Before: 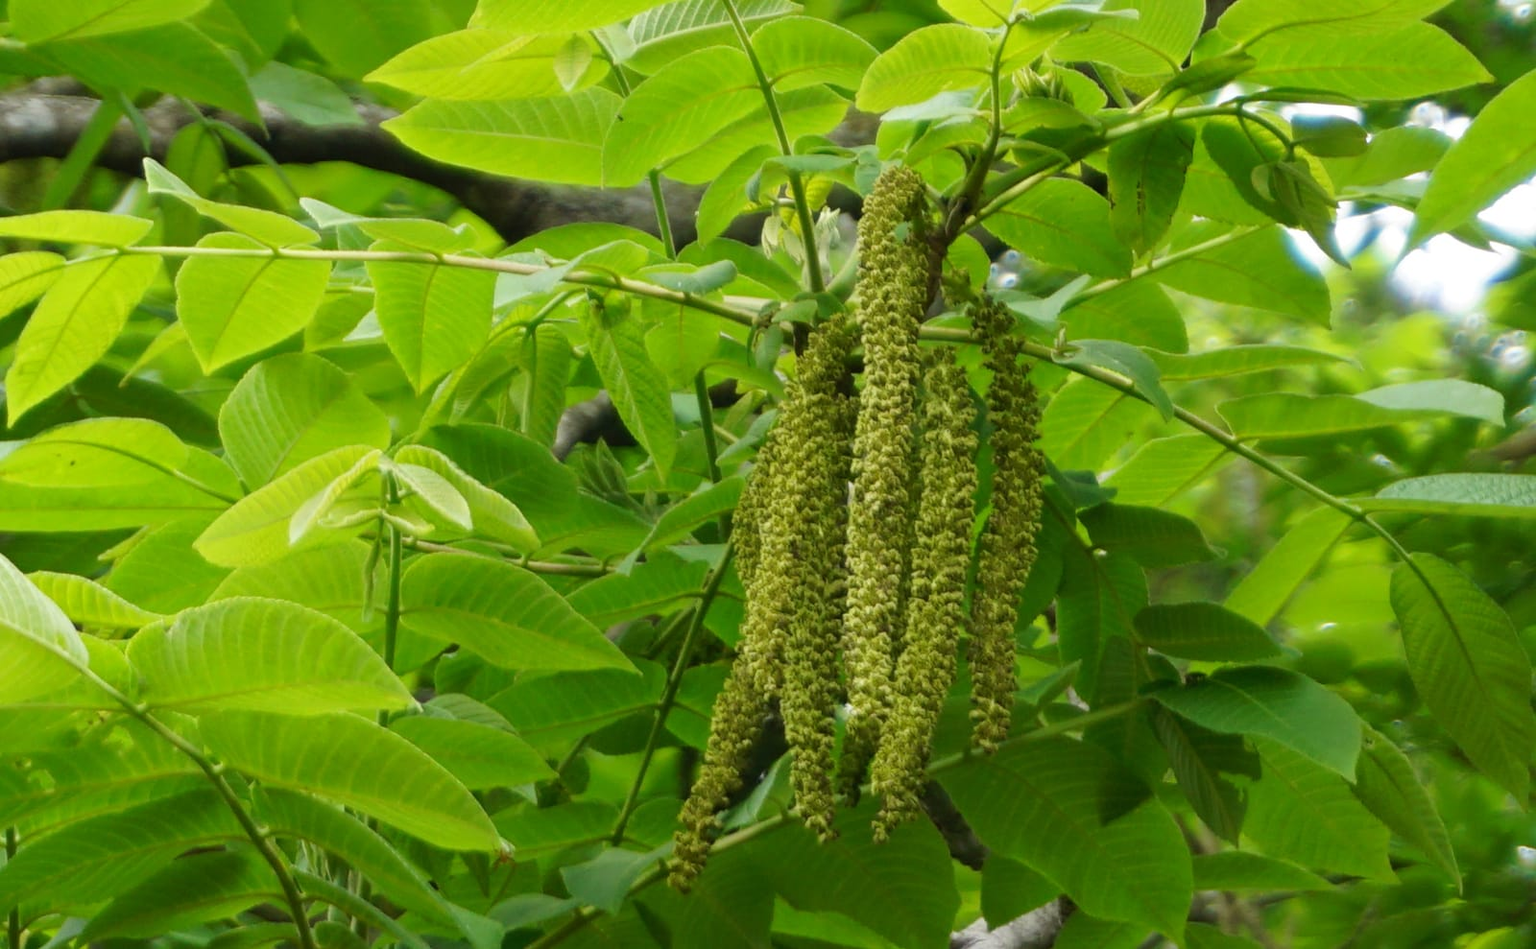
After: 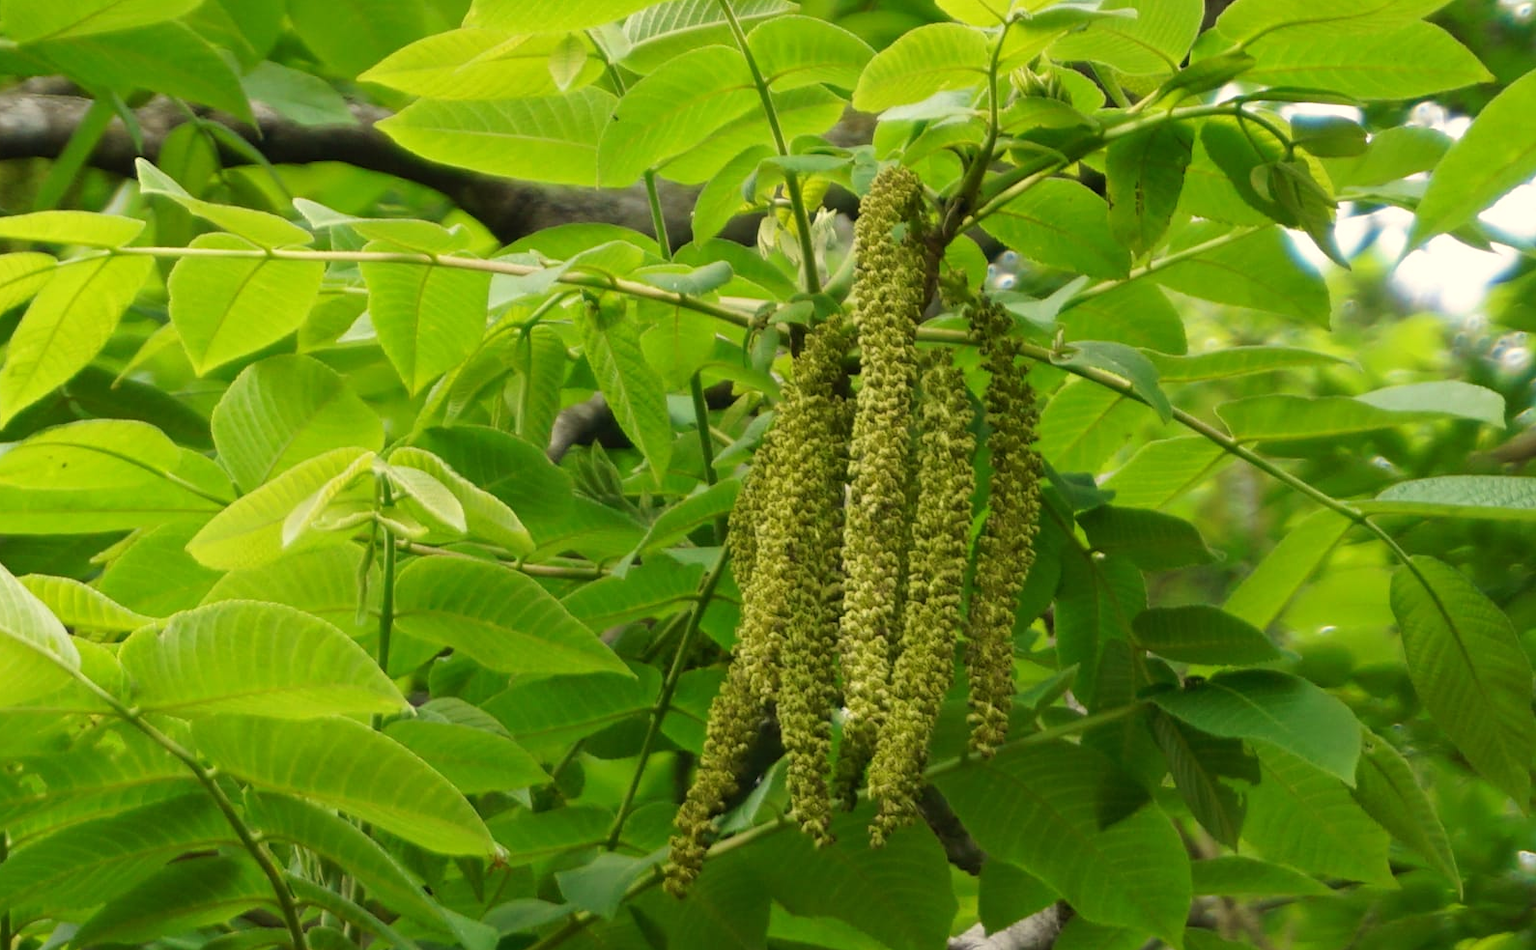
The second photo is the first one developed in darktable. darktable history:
white balance: red 1.045, blue 0.932
crop and rotate: left 0.614%, top 0.179%, bottom 0.309%
